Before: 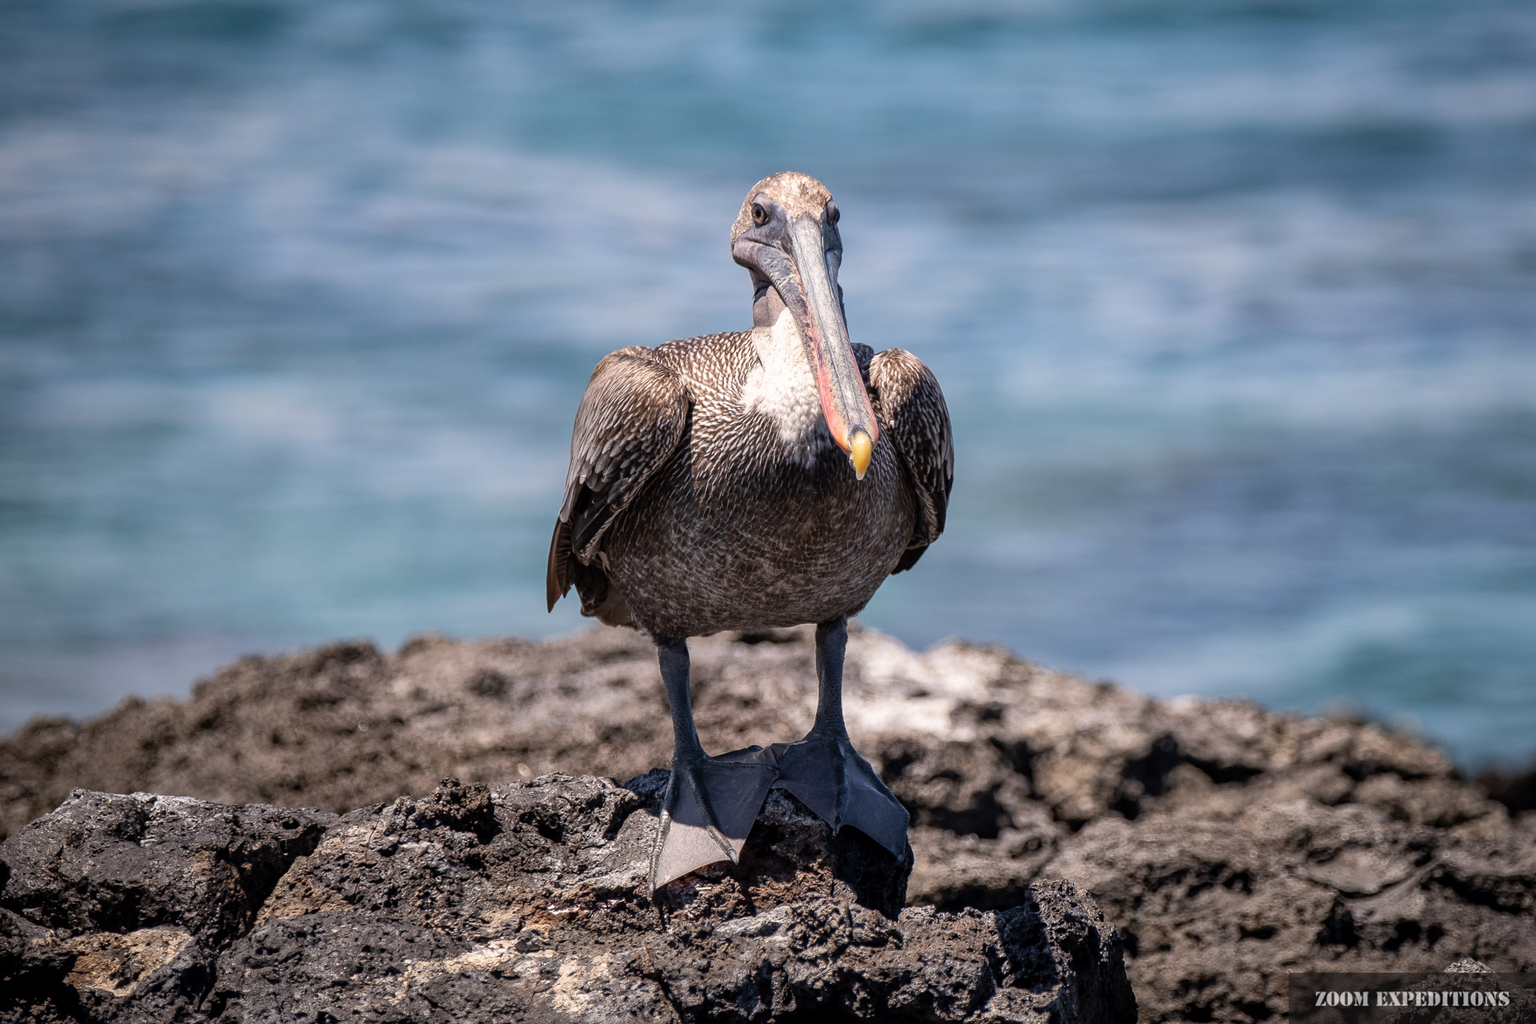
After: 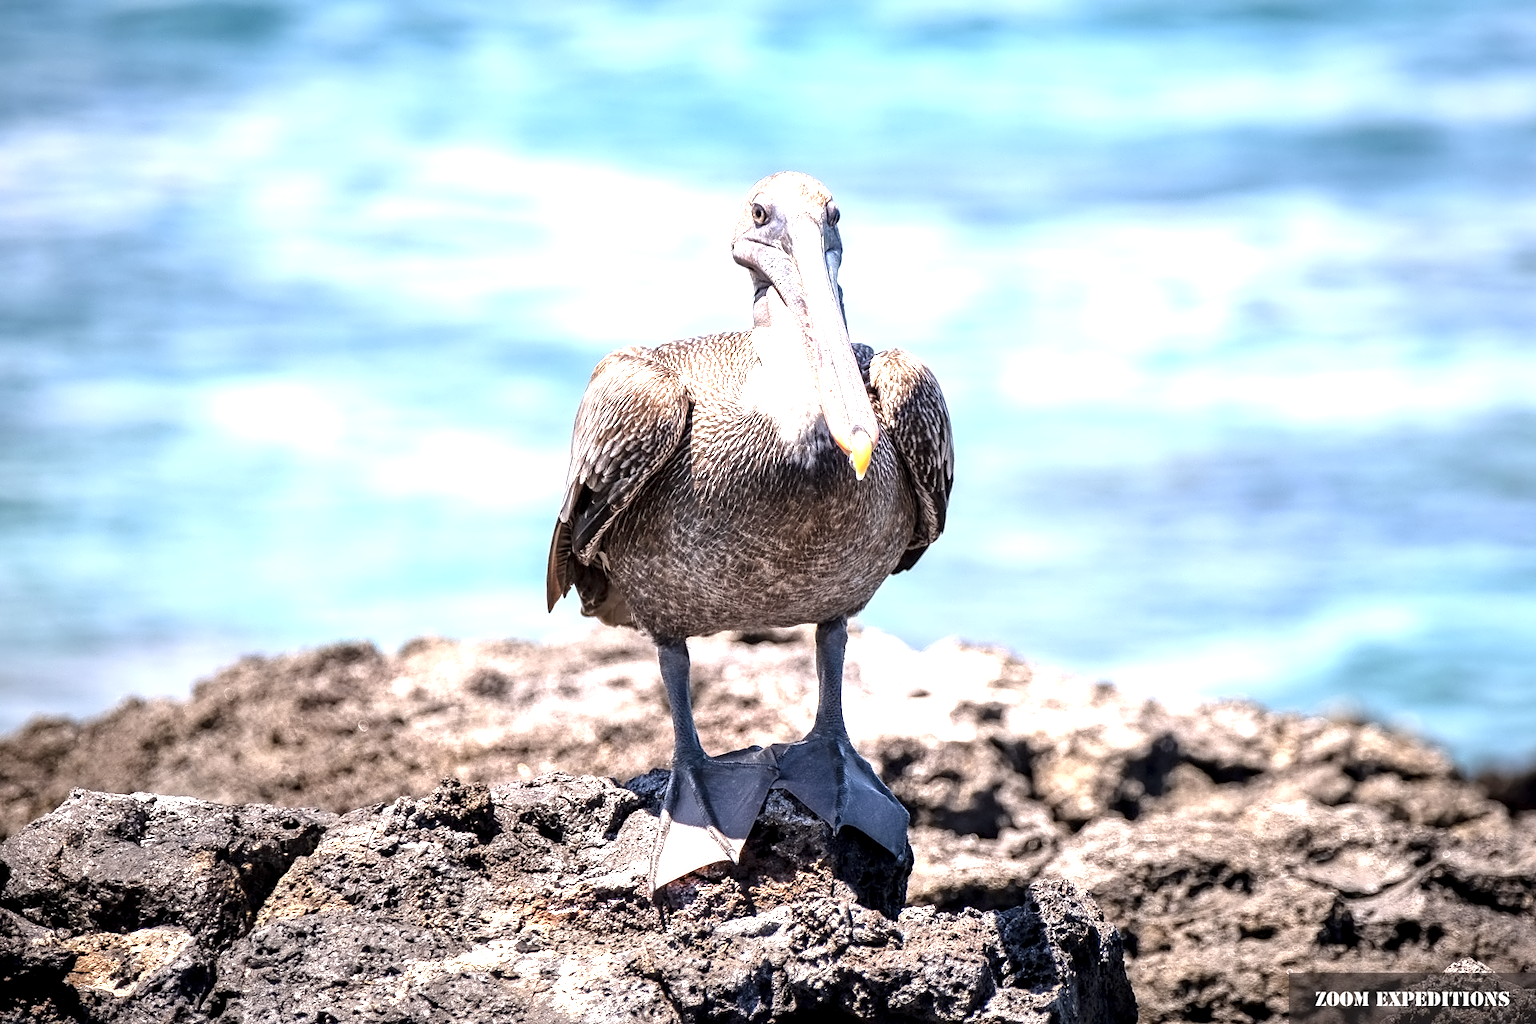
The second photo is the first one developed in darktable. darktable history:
exposure: black level correction 0.001, exposure 1.735 EV, compensate highlight preservation false
contrast equalizer: y [[0.5 ×4, 0.525, 0.667], [0.5 ×6], [0.5 ×6], [0 ×4, 0.042, 0], [0, 0, 0.004, 0.1, 0.191, 0.131]]
